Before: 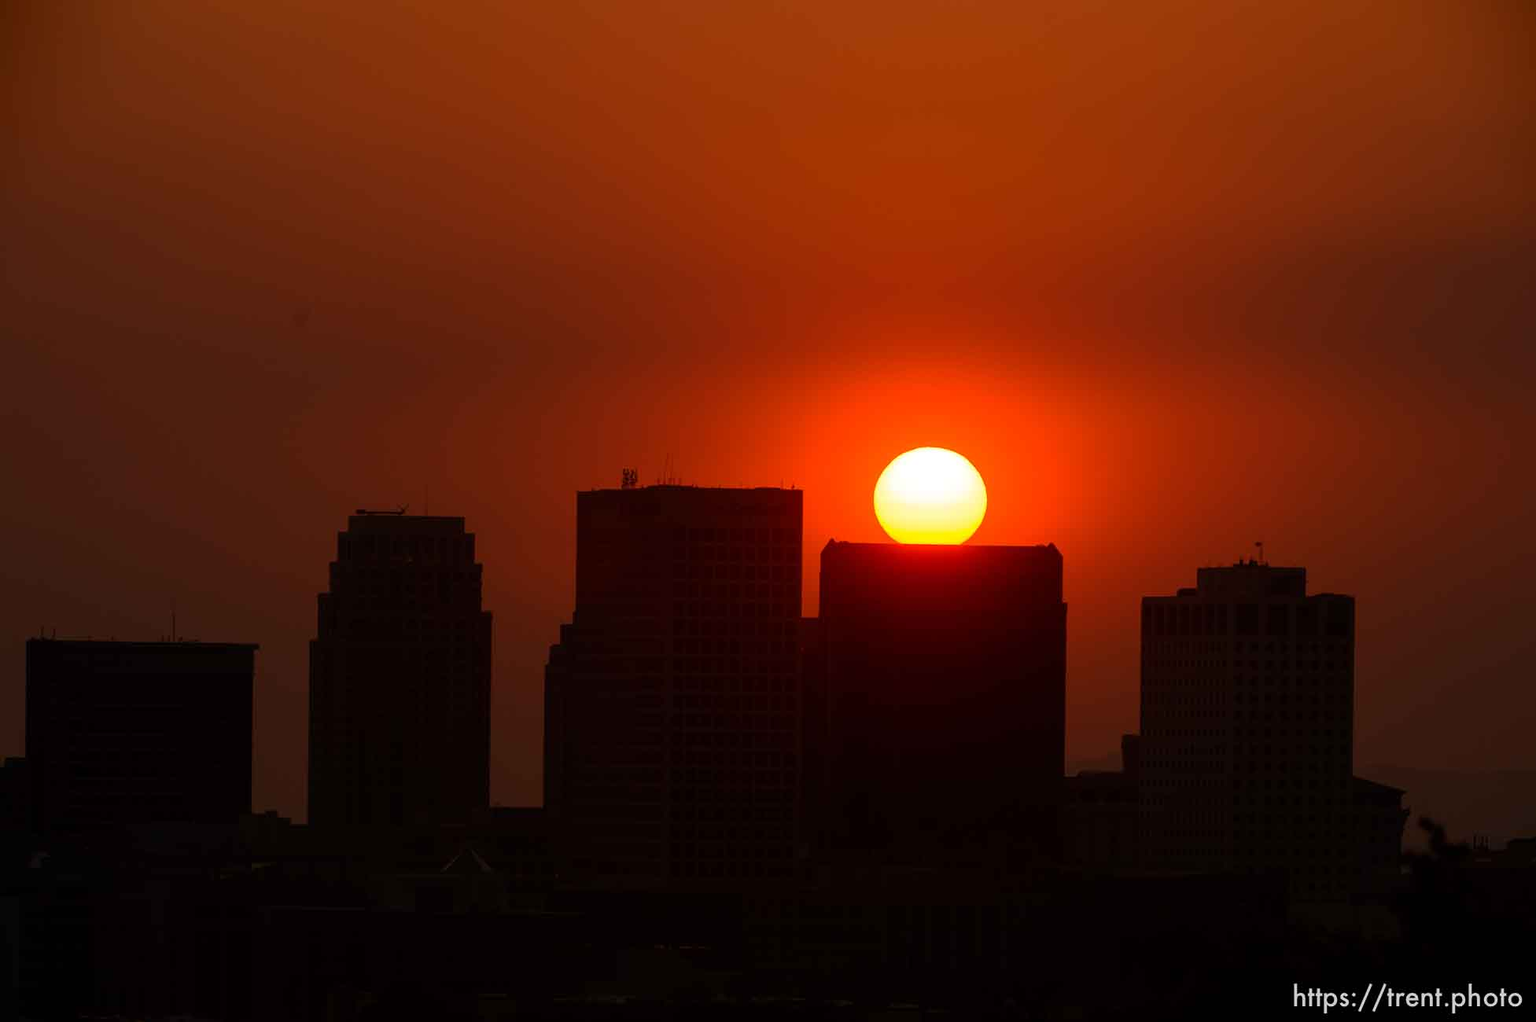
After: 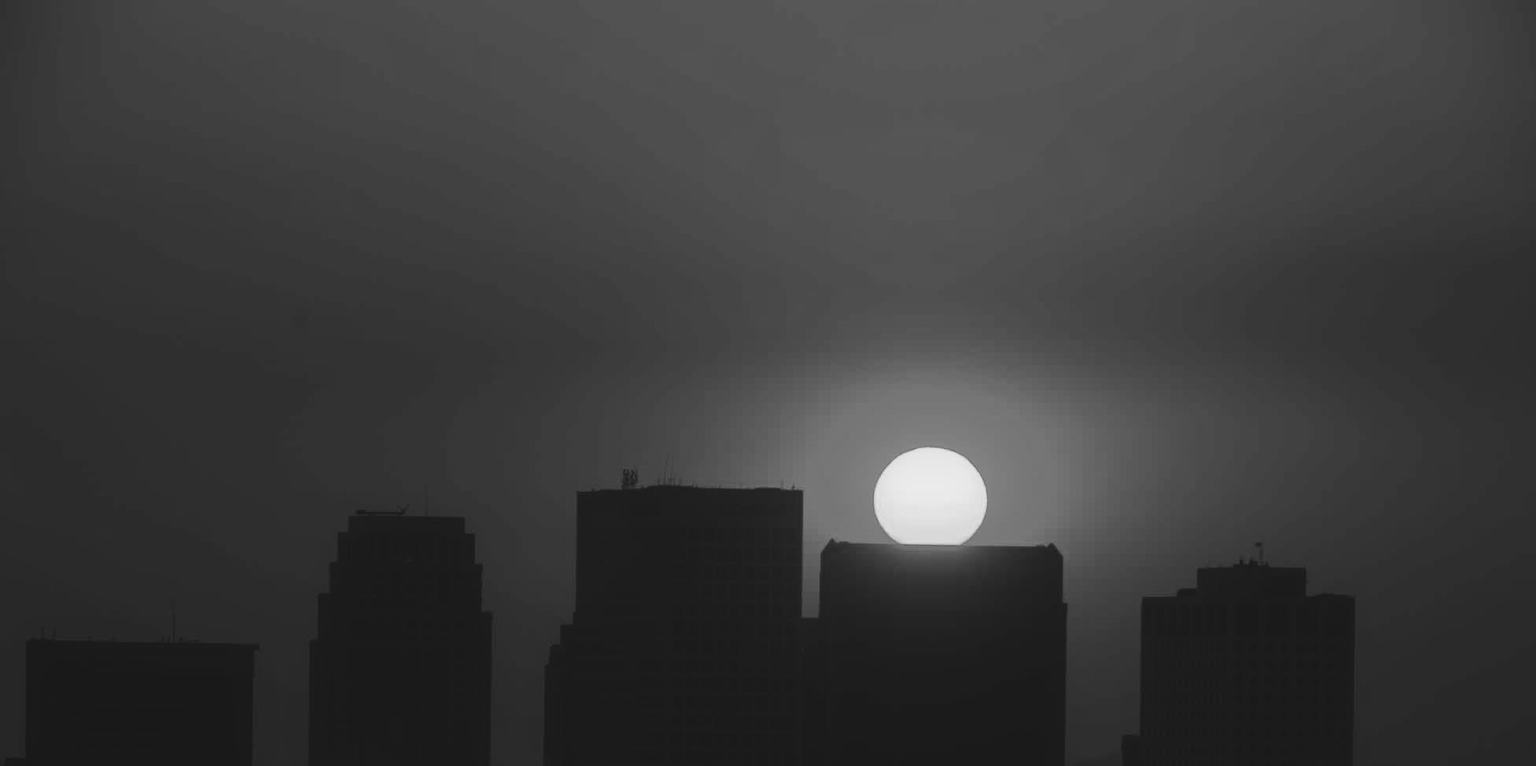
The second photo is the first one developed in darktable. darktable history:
monochrome: a 26.22, b 42.67, size 0.8
crop: bottom 24.988%
rgb curve: curves: ch0 [(0, 0) (0.078, 0.051) (0.929, 0.956) (1, 1)], compensate middle gray true
exposure: exposure -0.151 EV, compensate highlight preservation false
color balance rgb: shadows lift › chroma 3%, shadows lift › hue 280.8°, power › hue 330°, highlights gain › chroma 3%, highlights gain › hue 75.6°, global offset › luminance 1.5%, perceptual saturation grading › global saturation 20%, perceptual saturation grading › highlights -25%, perceptual saturation grading › shadows 50%, global vibrance 30%
